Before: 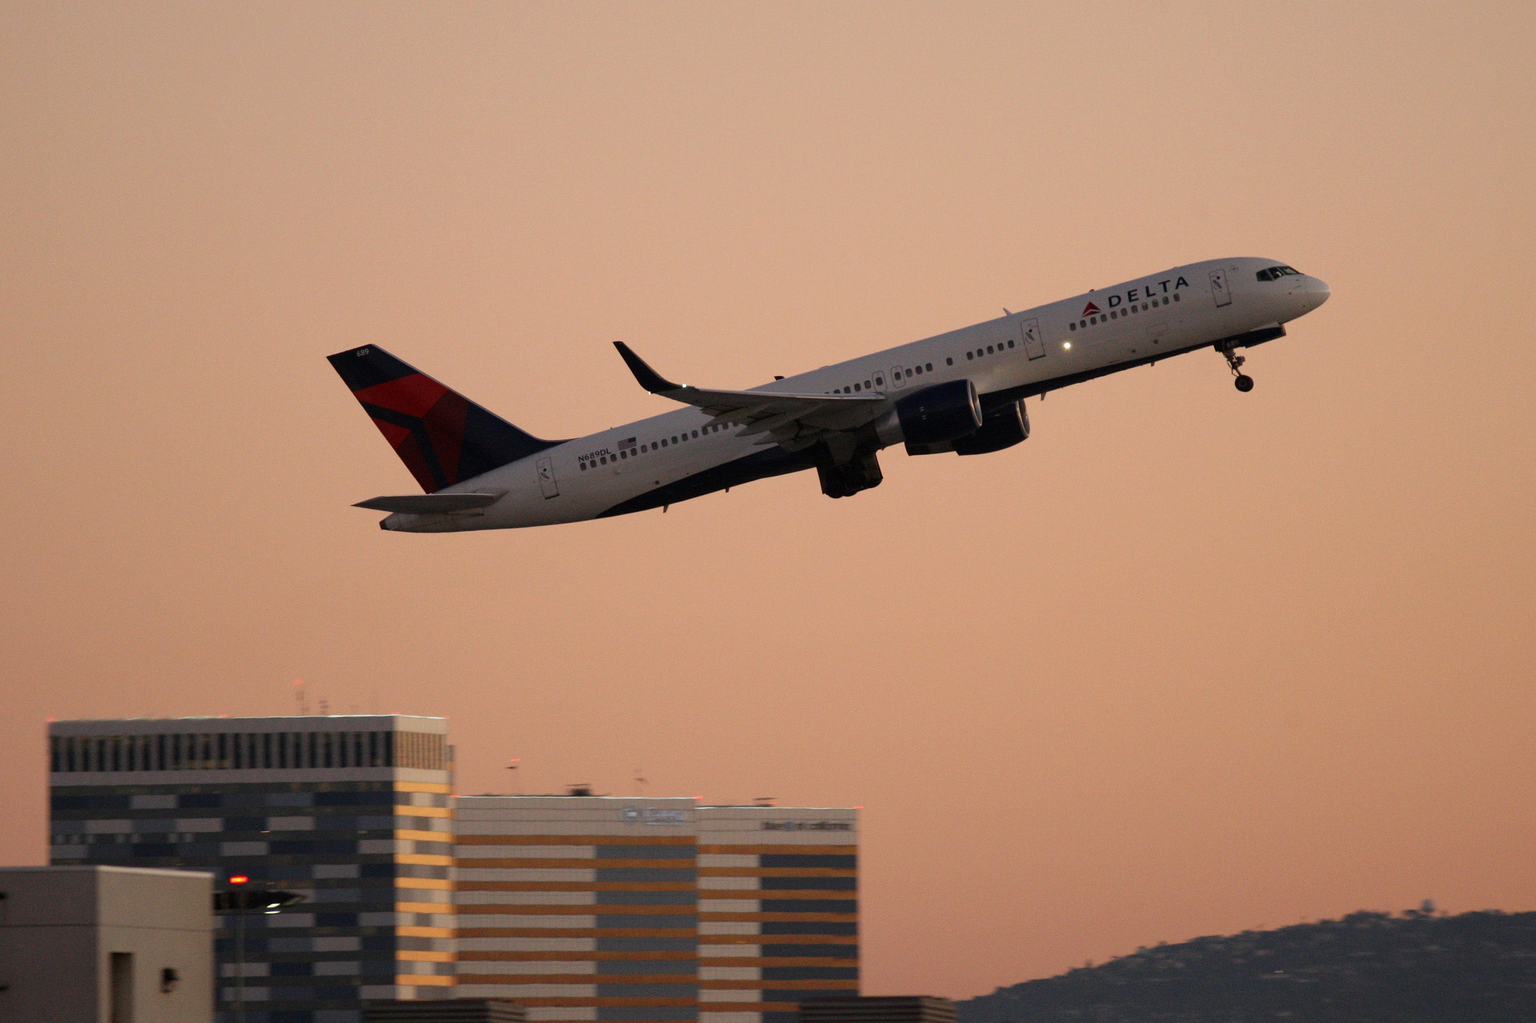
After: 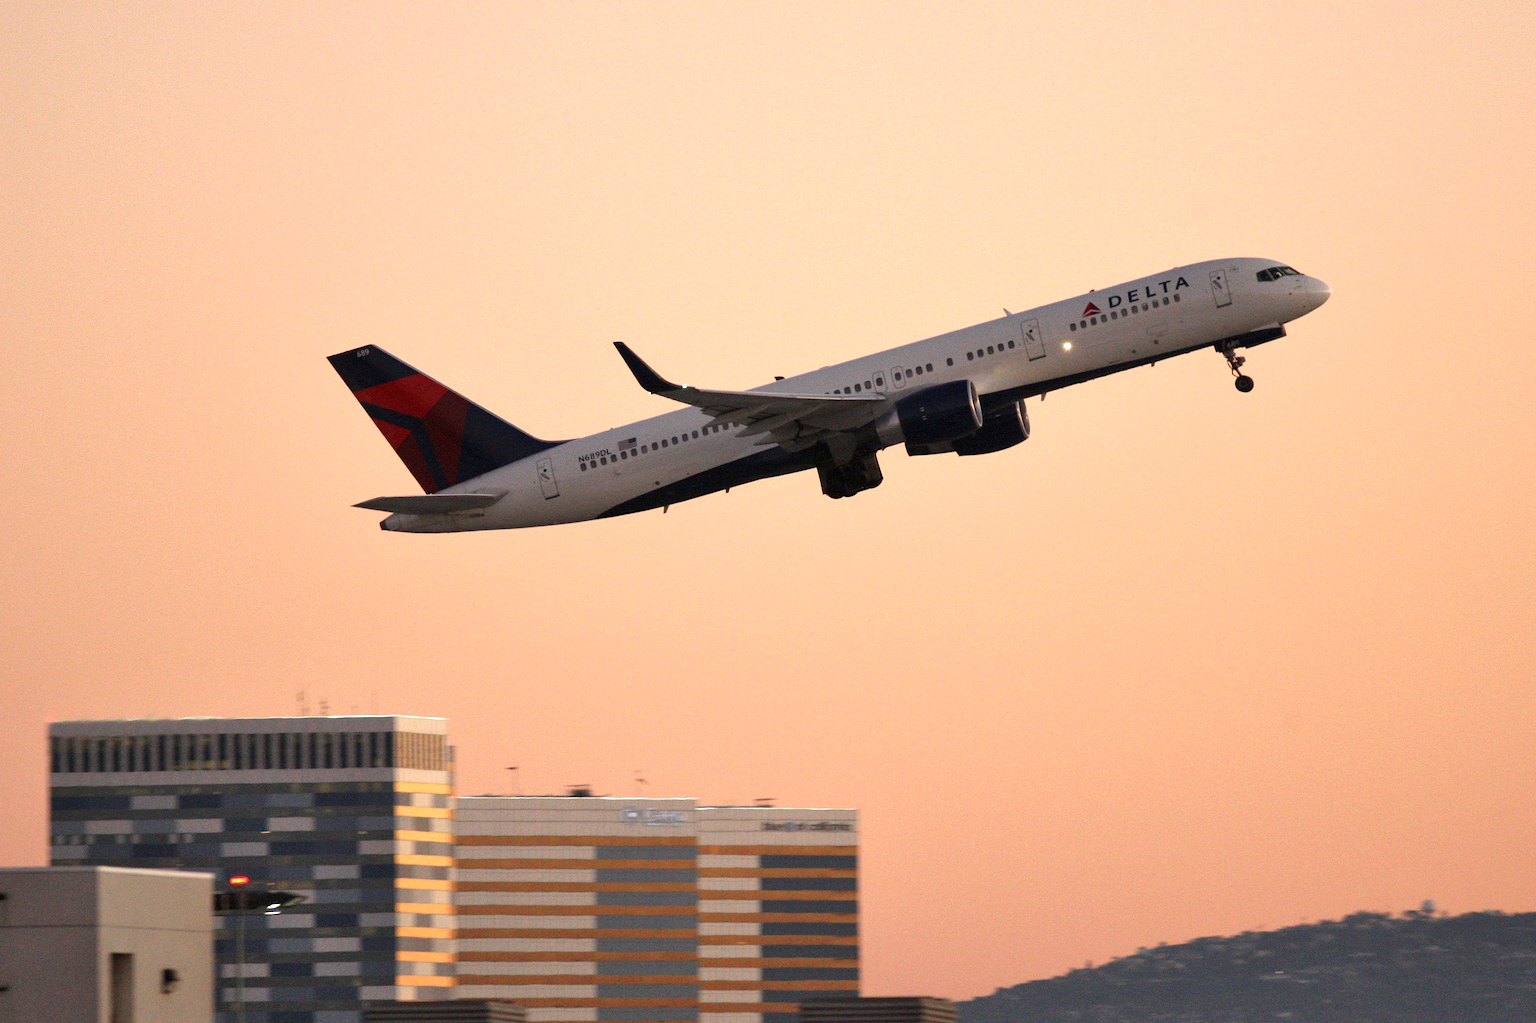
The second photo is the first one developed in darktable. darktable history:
shadows and highlights: shadows 51.77, highlights -28.54, shadows color adjustment 99.13%, highlights color adjustment 0.869%, soften with gaussian
exposure: black level correction 0, exposure 0.936 EV, compensate highlight preservation false
